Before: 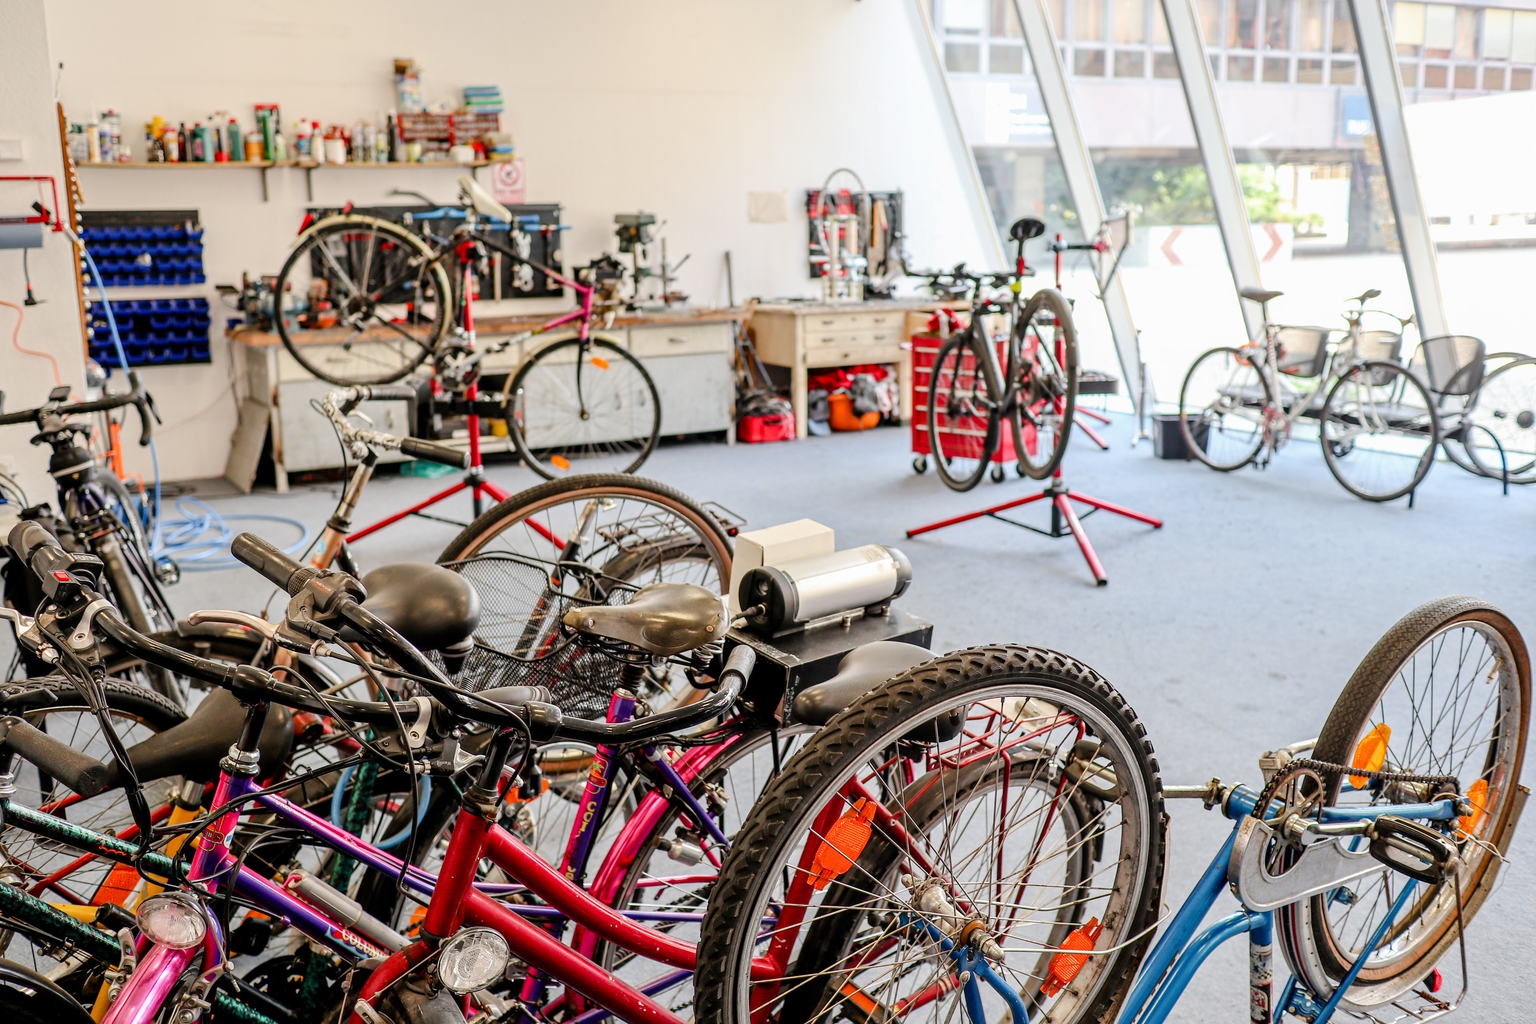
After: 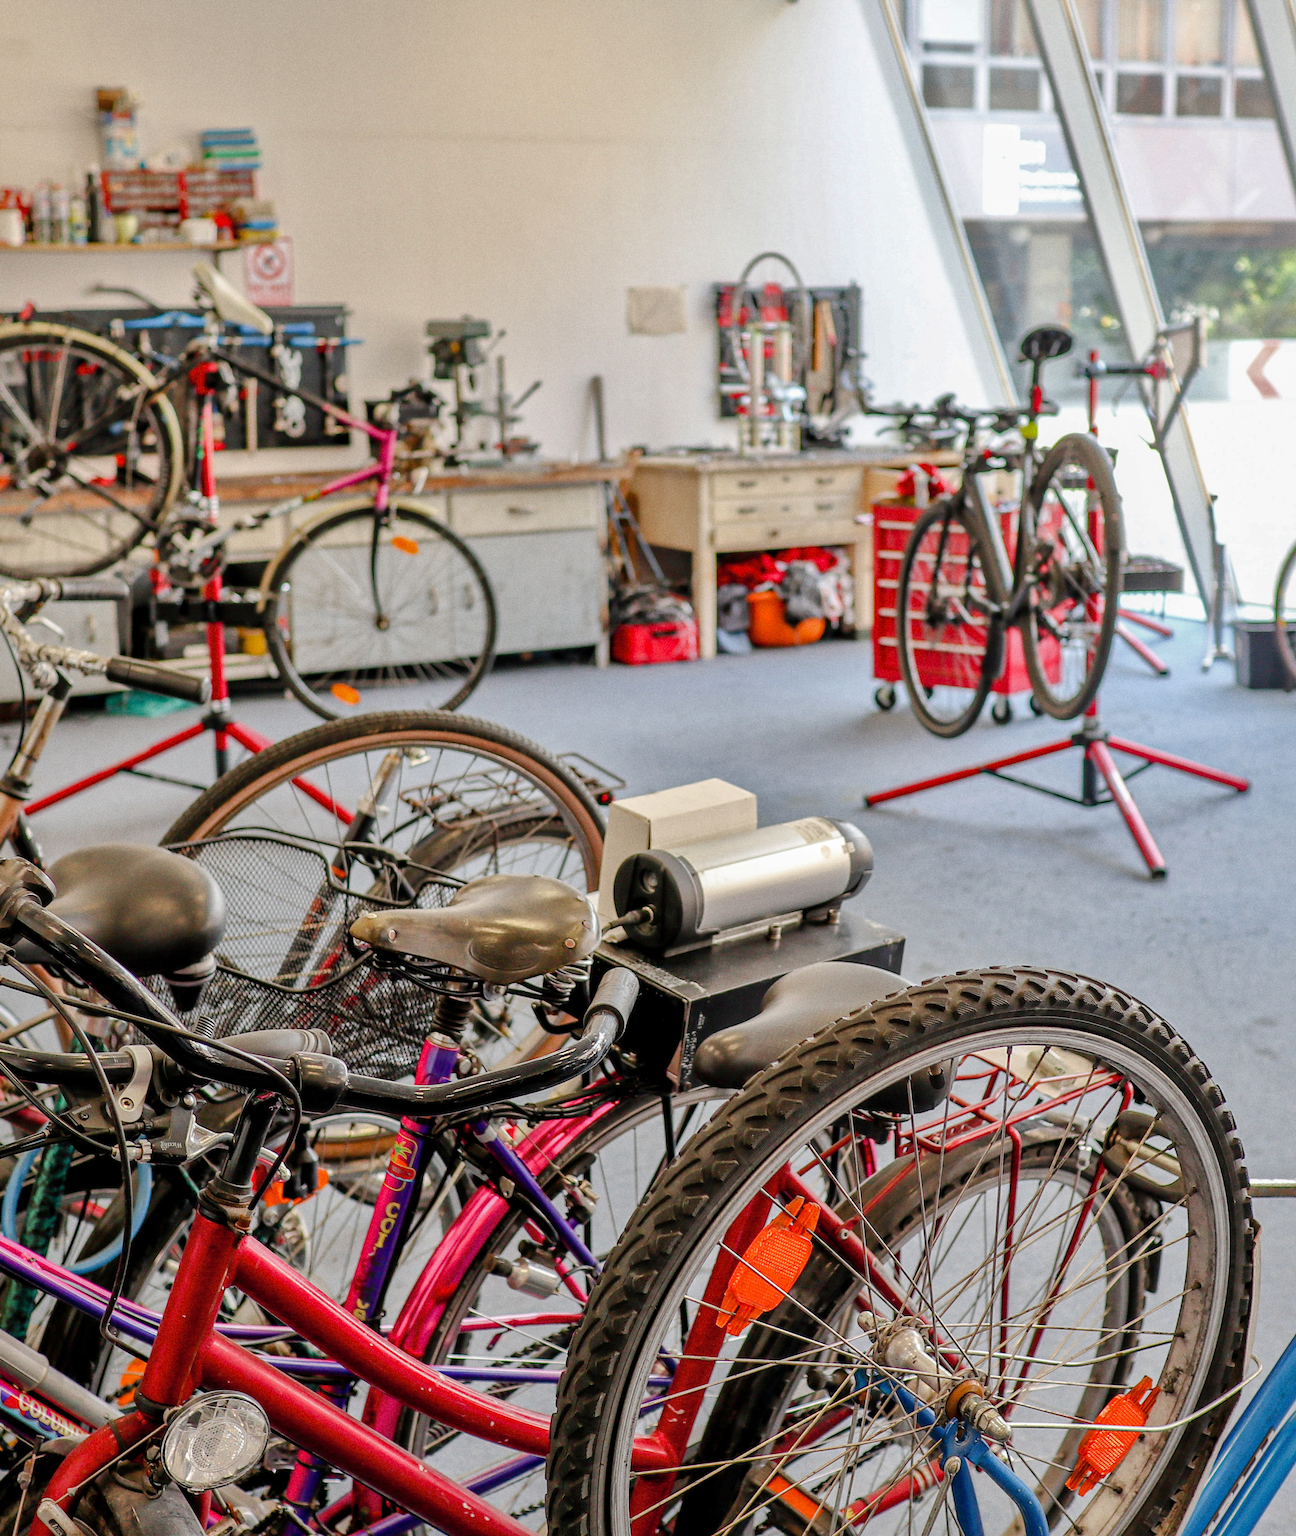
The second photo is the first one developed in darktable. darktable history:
shadows and highlights: shadows 40, highlights -60
grain: coarseness 0.09 ISO
crop: left 21.496%, right 22.254%
